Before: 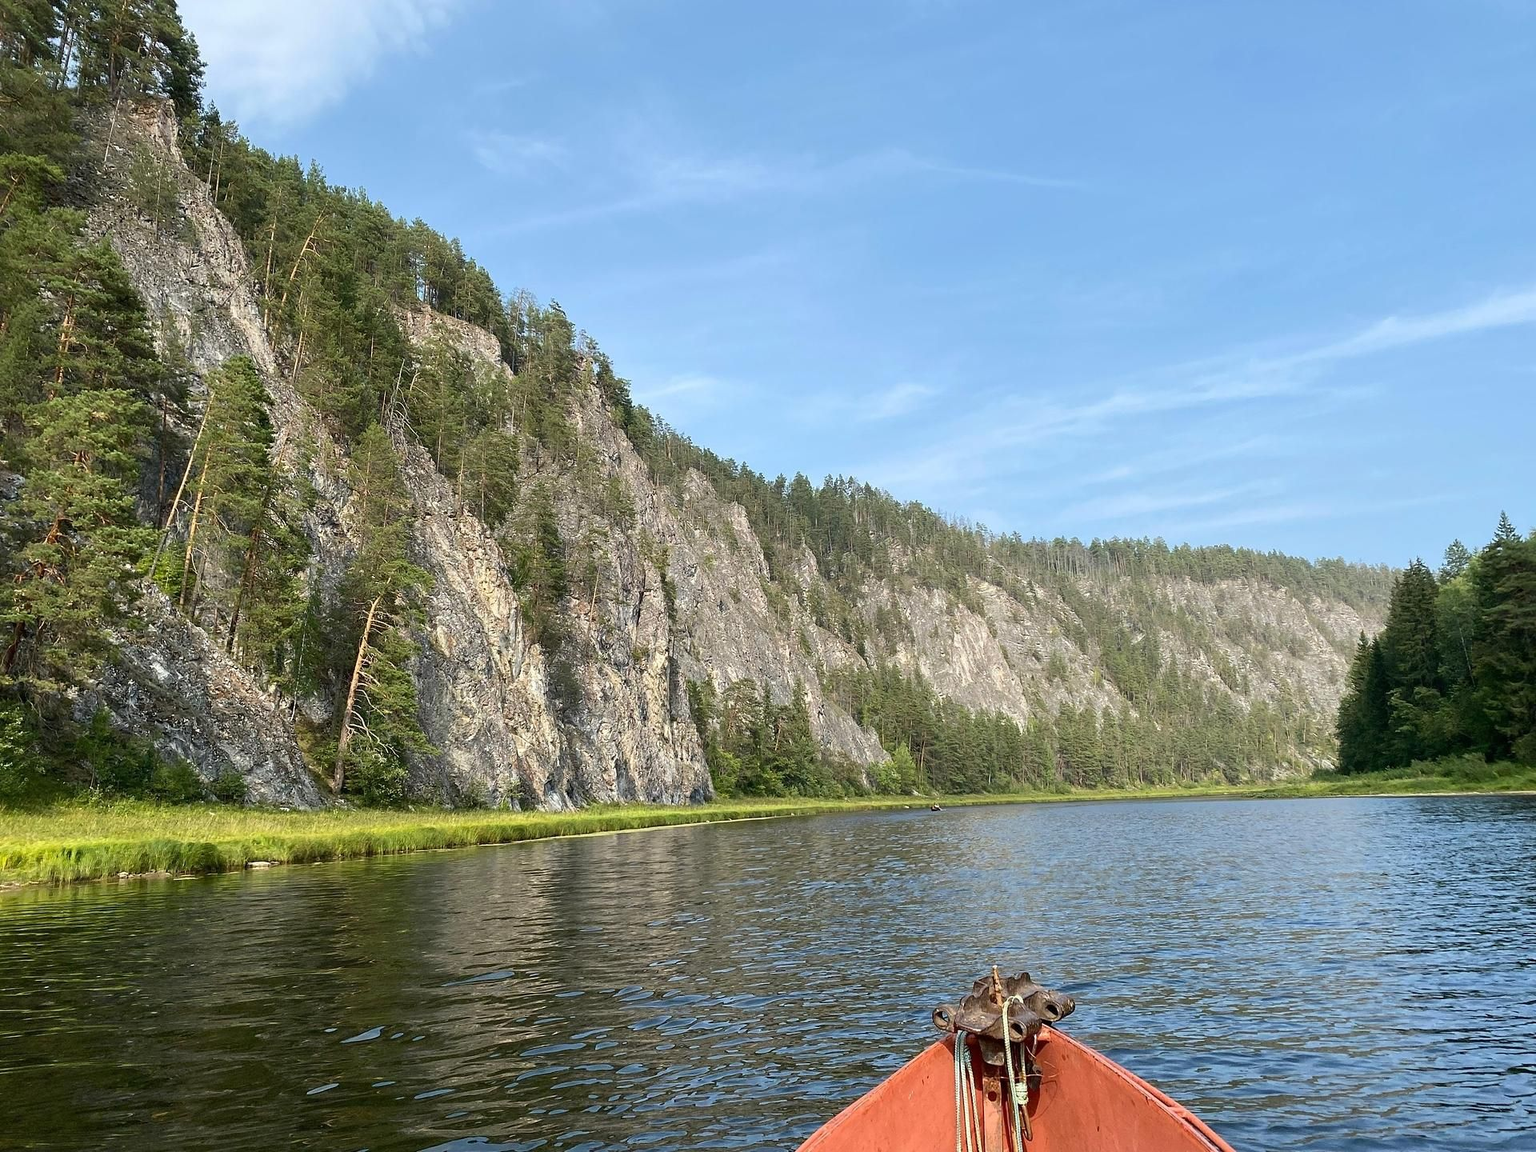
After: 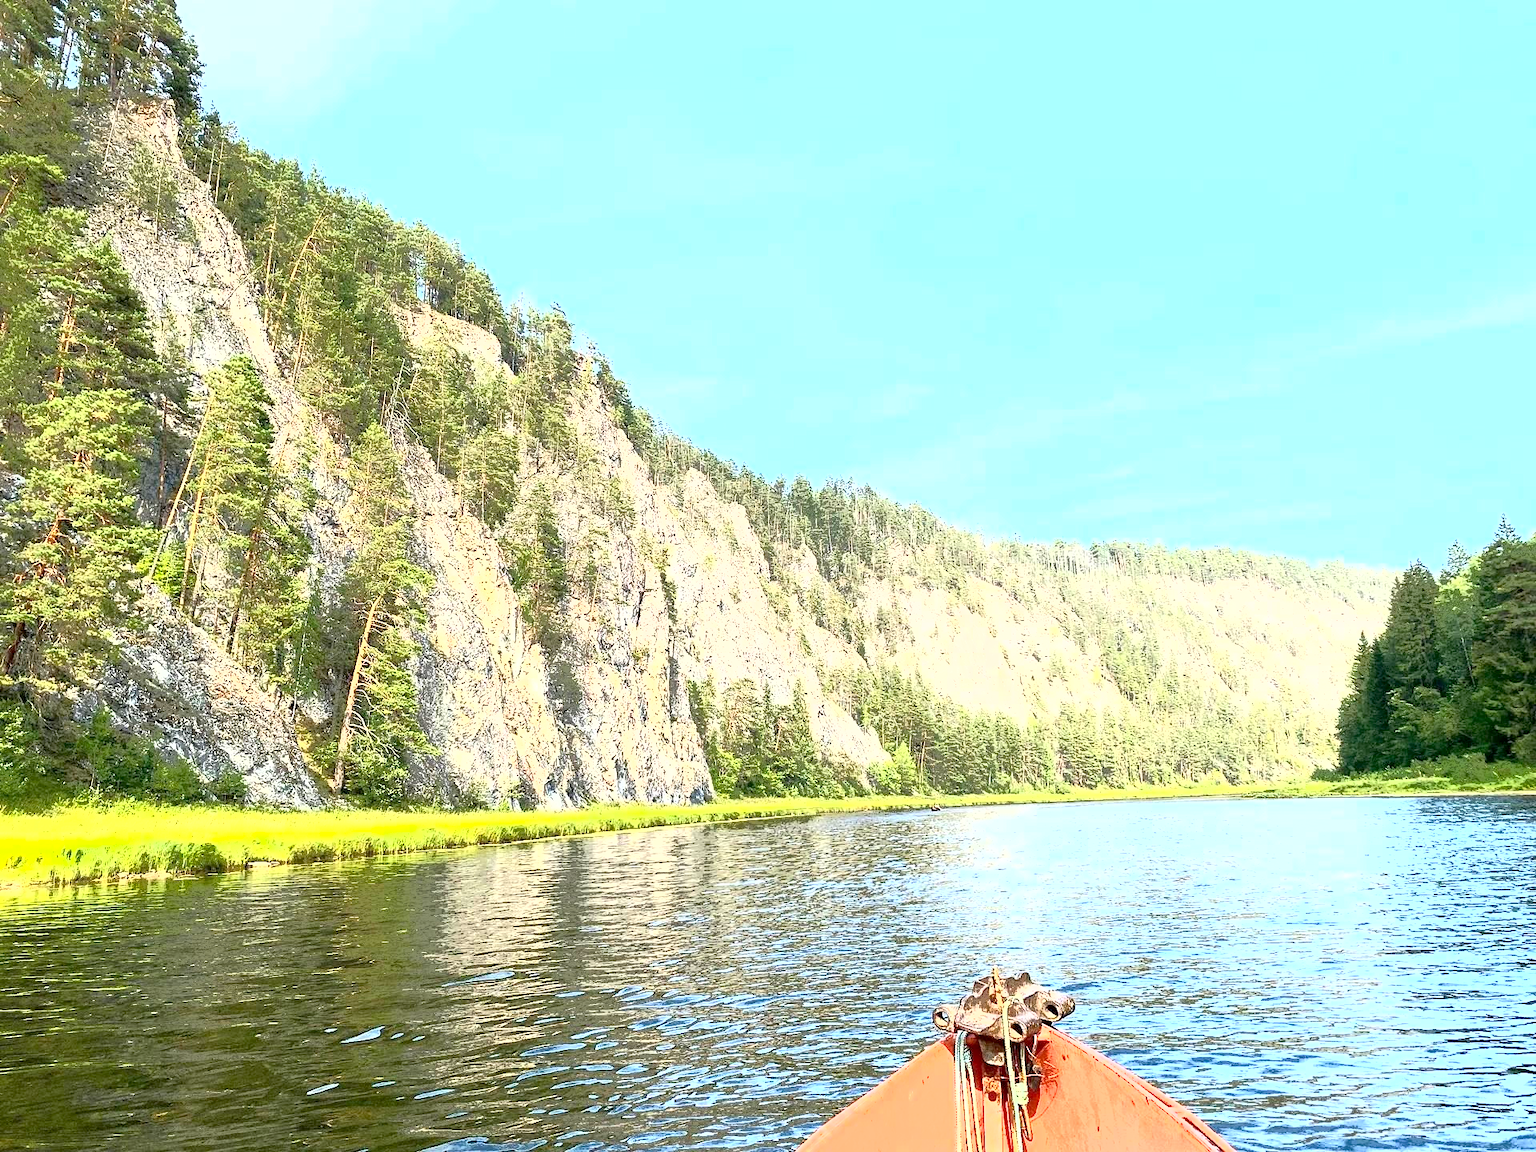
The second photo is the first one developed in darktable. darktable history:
fill light: exposure -0.73 EV, center 0.69, width 2.2
exposure: black level correction 0.001, exposure 2 EV, compensate highlight preservation false
